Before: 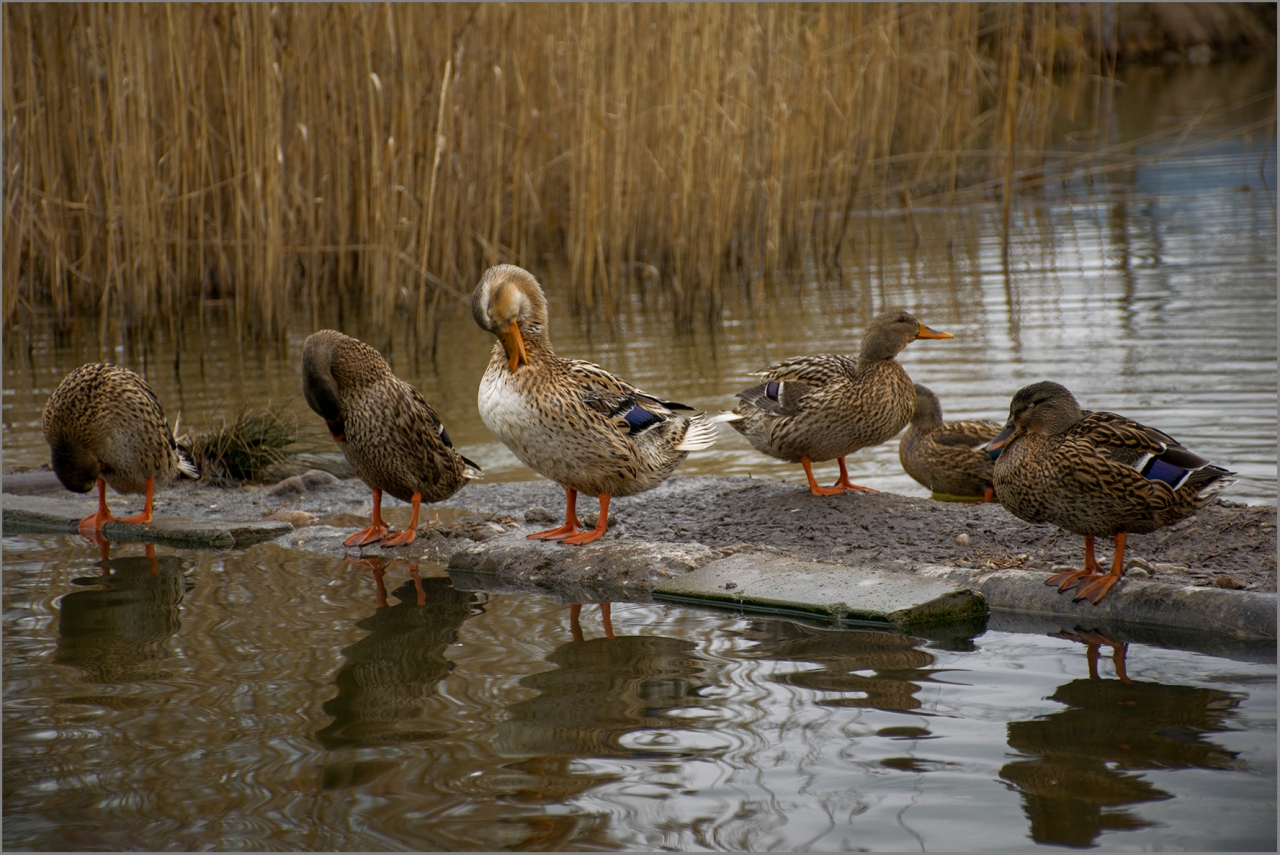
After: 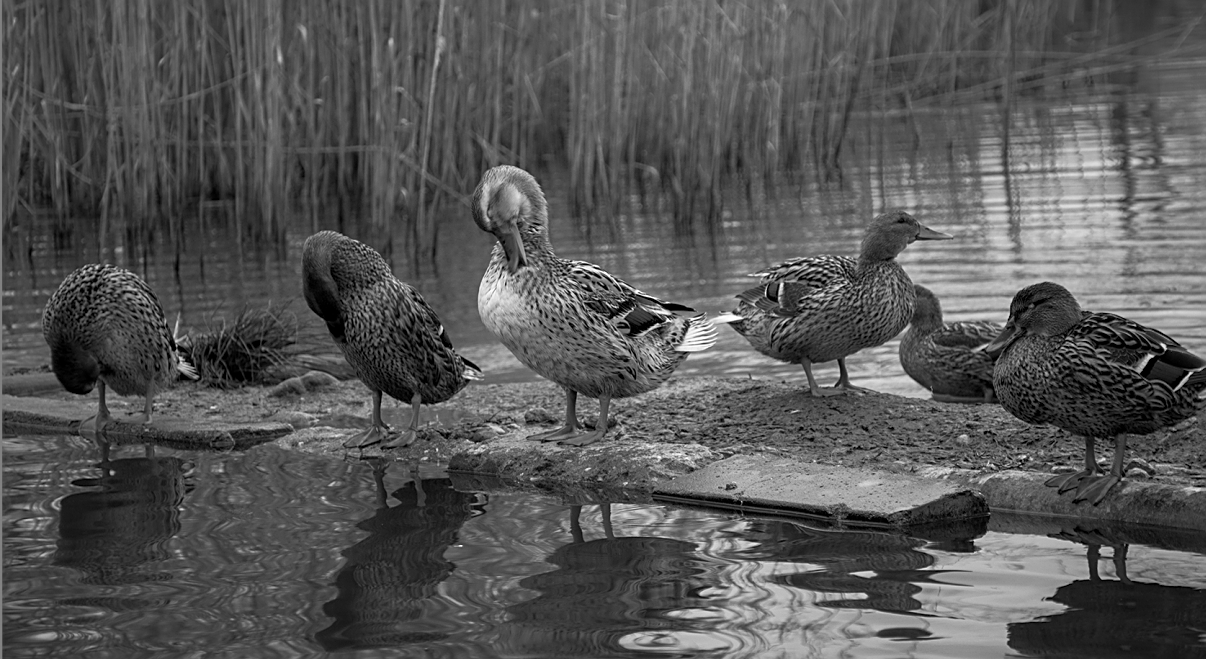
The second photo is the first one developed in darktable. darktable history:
crop and rotate: angle 0.03°, top 11.643%, right 5.651%, bottom 11.189%
monochrome: on, module defaults
sharpen: on, module defaults
exposure: compensate exposure bias true, compensate highlight preservation false
